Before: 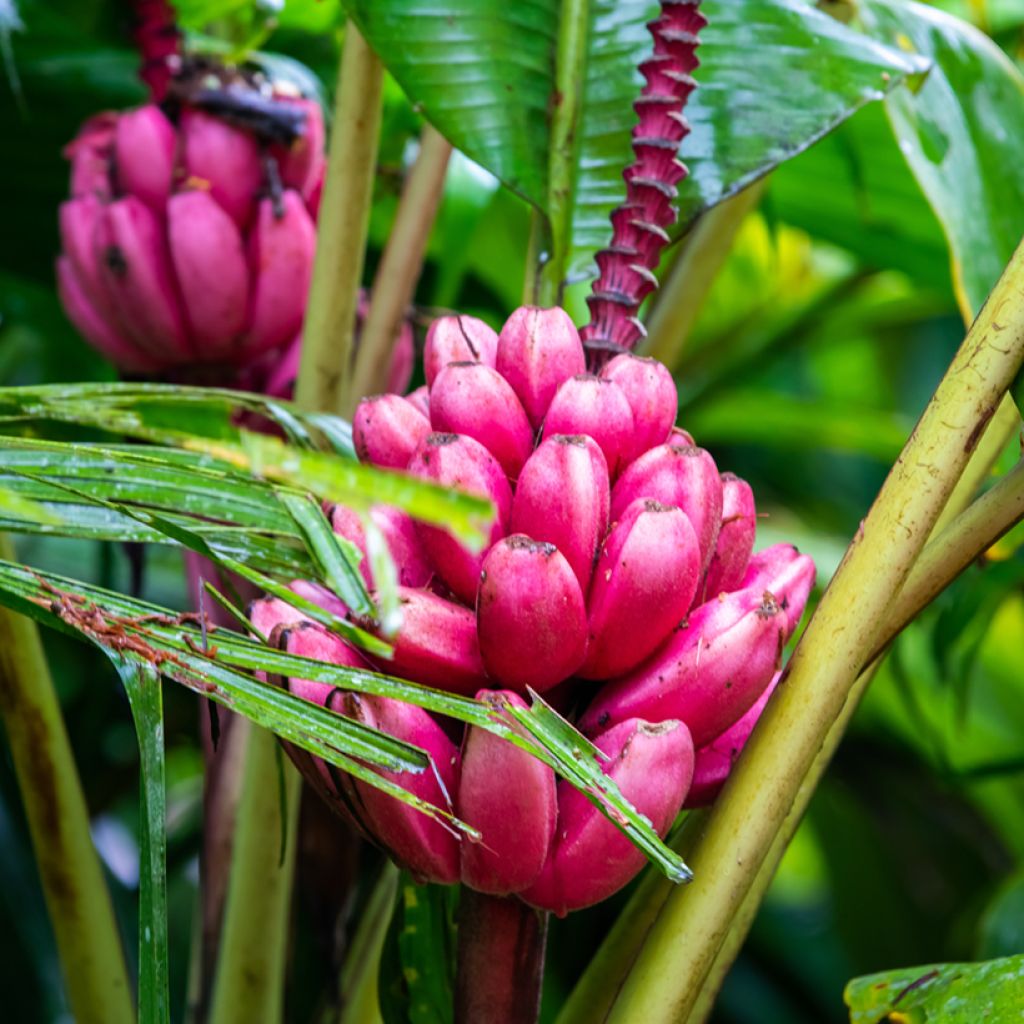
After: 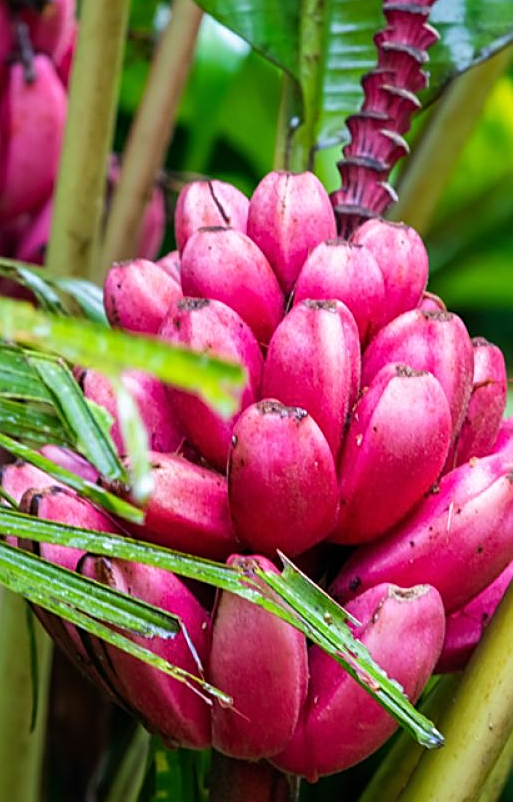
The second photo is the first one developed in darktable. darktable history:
crop and rotate: angle 0.01°, left 24.318%, top 13.256%, right 25.501%, bottom 8.399%
sharpen: on, module defaults
